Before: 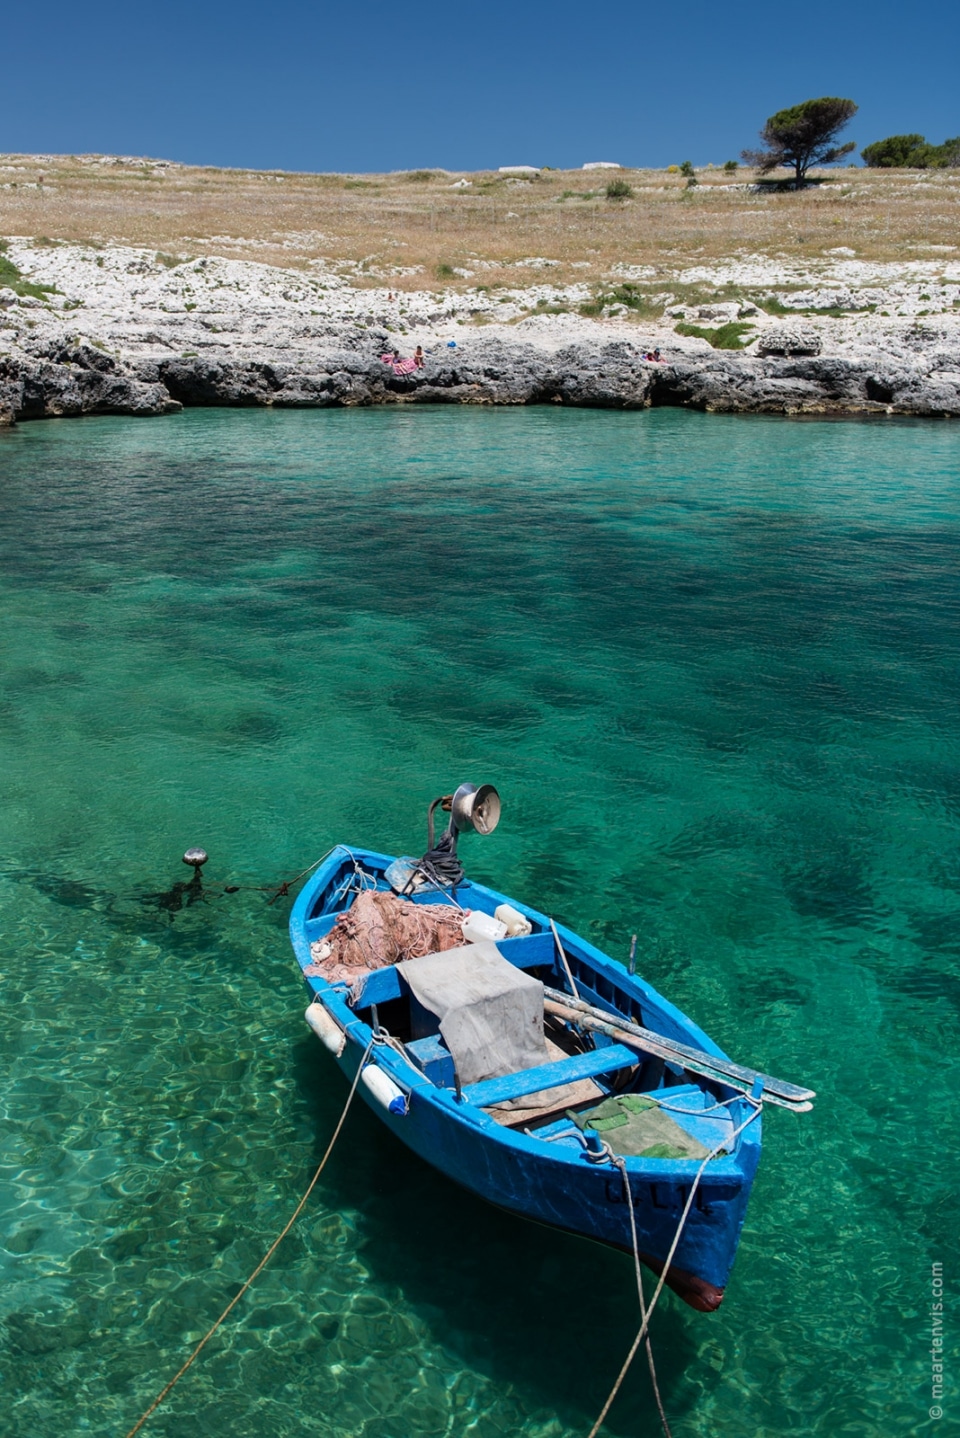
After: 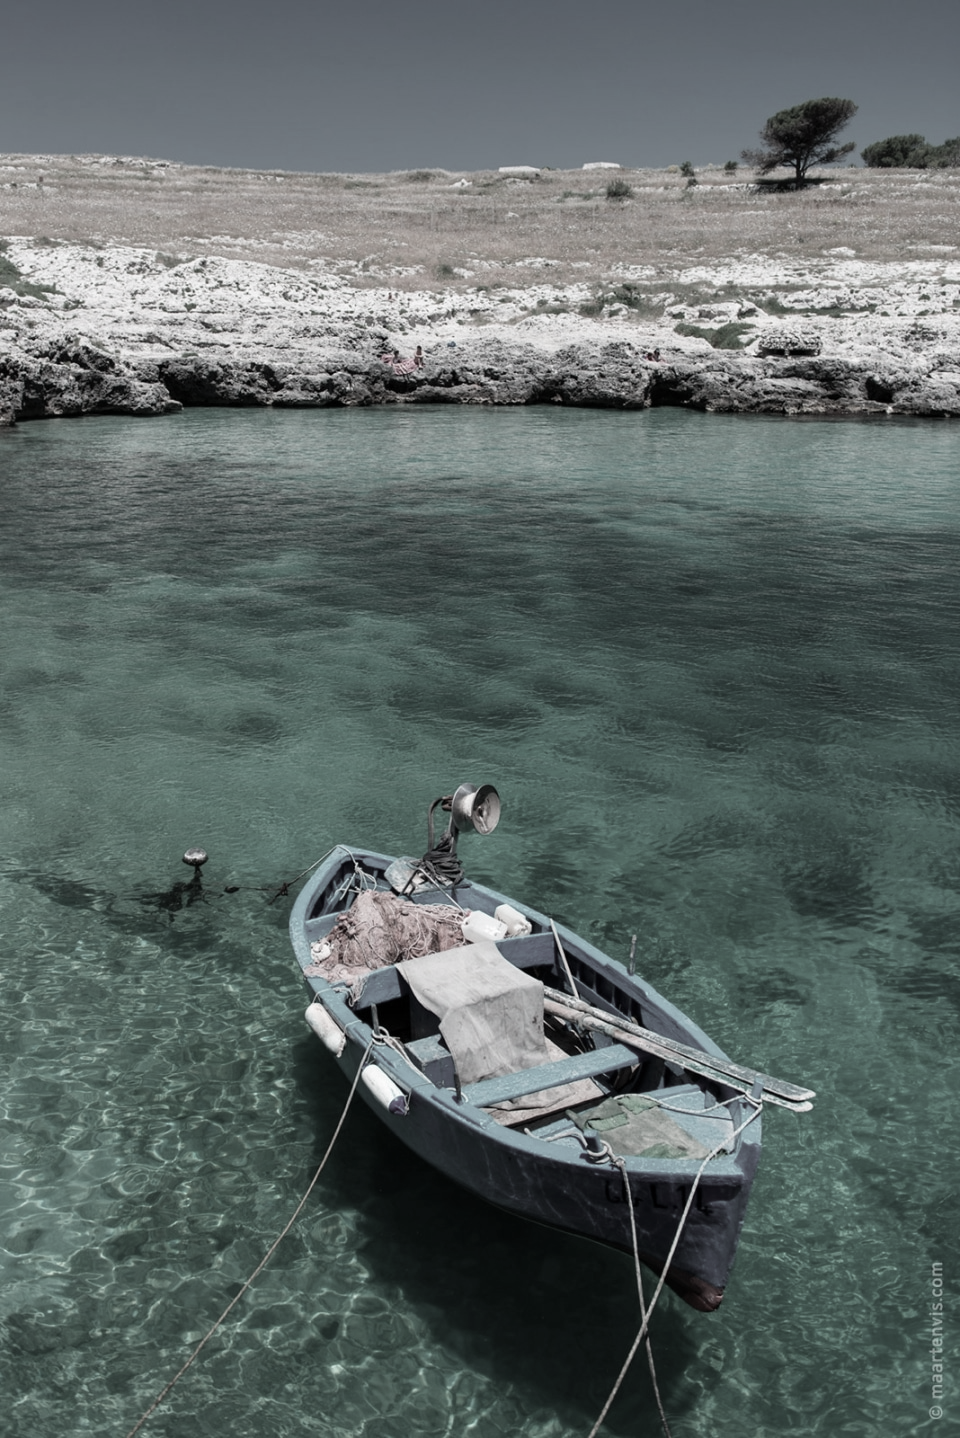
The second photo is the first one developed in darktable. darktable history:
color contrast: green-magenta contrast 0.3, blue-yellow contrast 0.15
